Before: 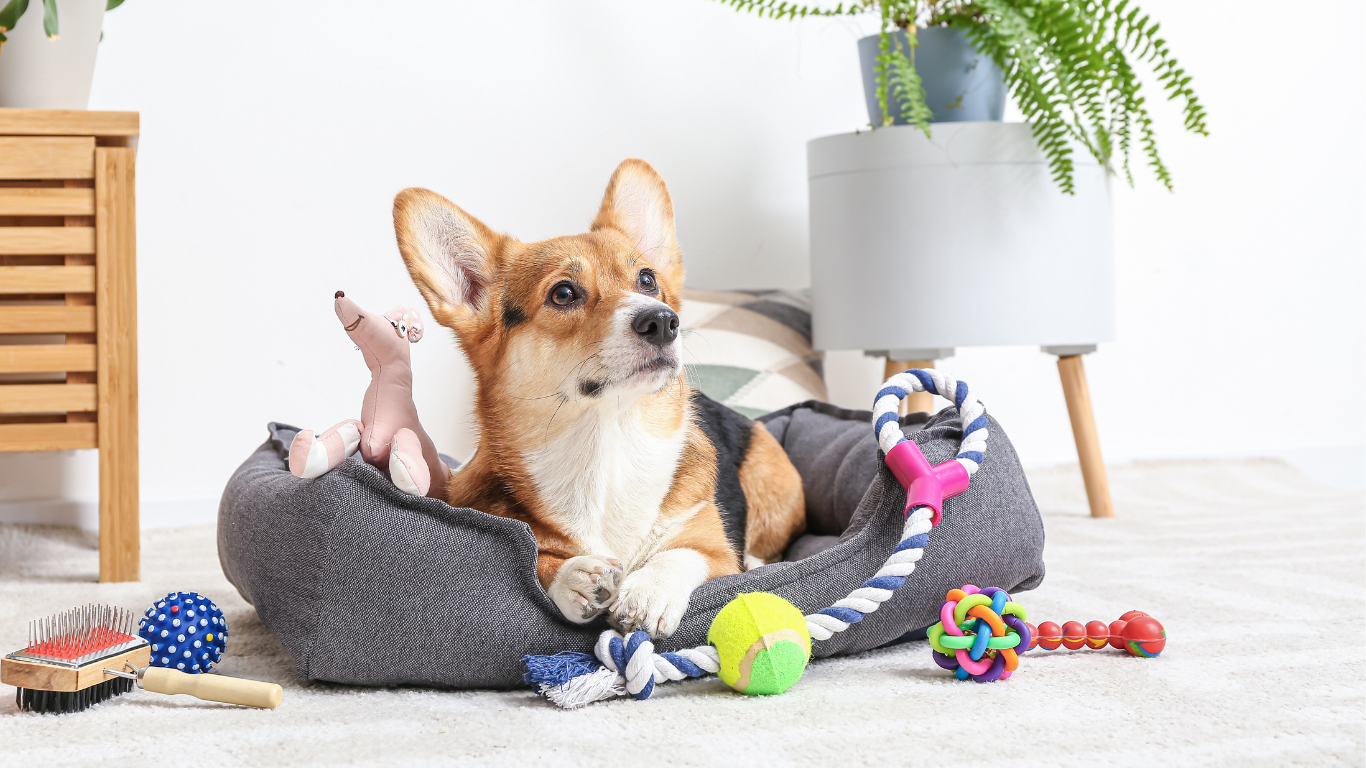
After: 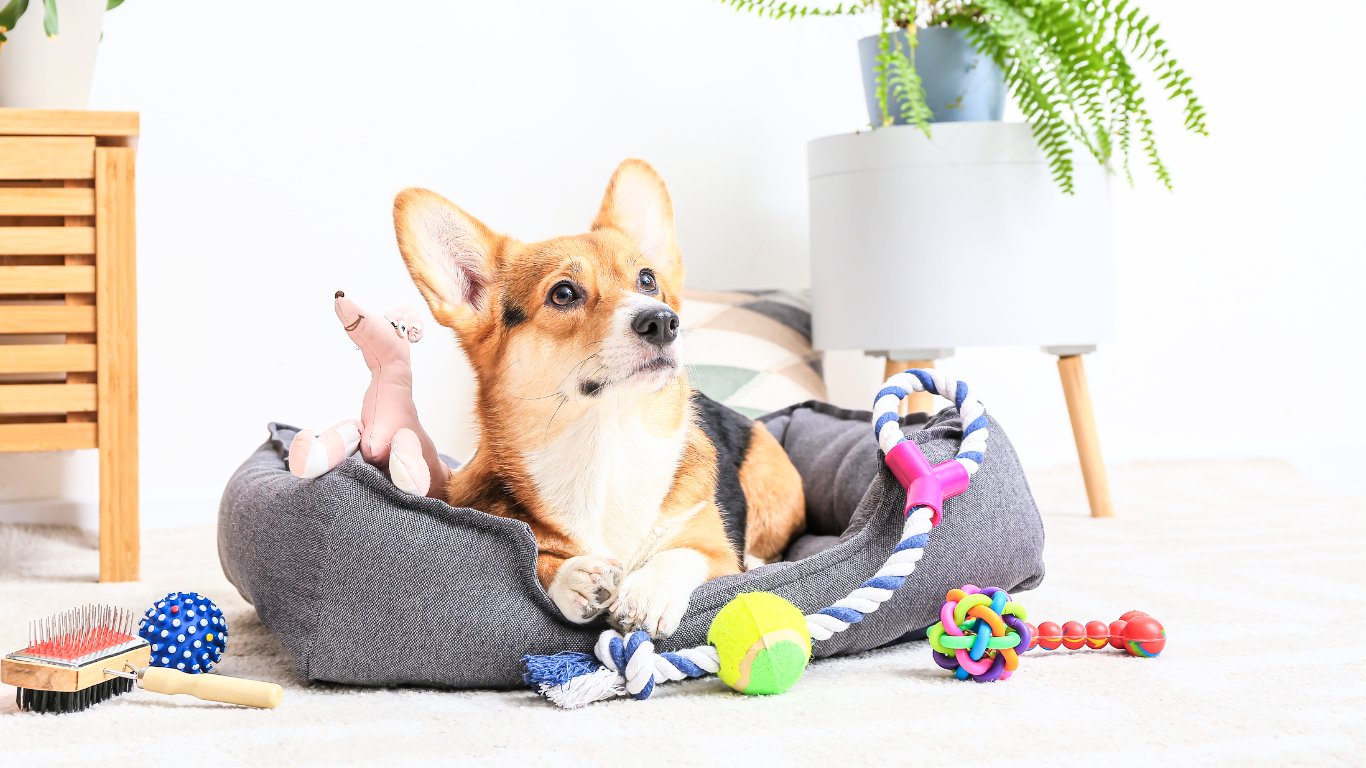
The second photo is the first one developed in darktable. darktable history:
tone curve: curves: ch0 [(0, 0) (0.004, 0.001) (0.133, 0.132) (0.325, 0.395) (0.455, 0.565) (0.832, 0.925) (1, 1)], color space Lab, linked channels, preserve colors none
white balance: emerald 1
